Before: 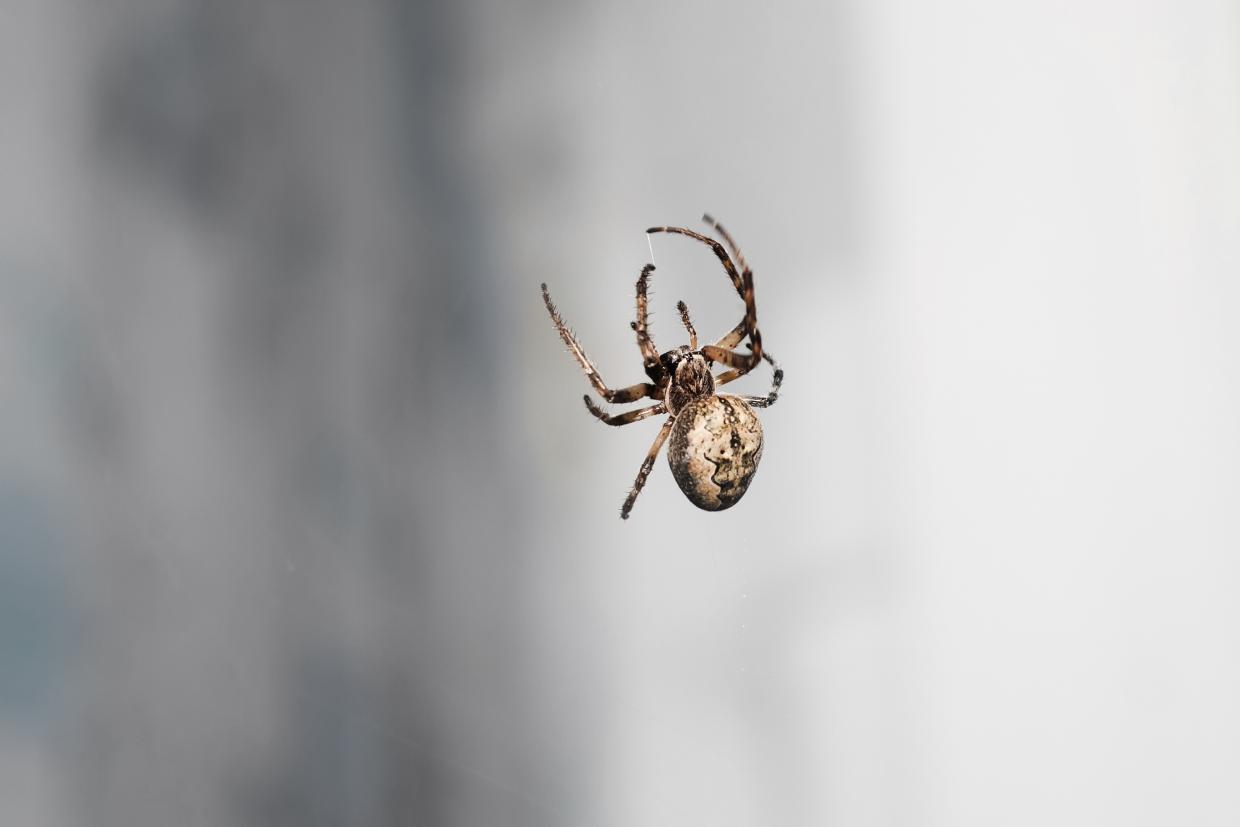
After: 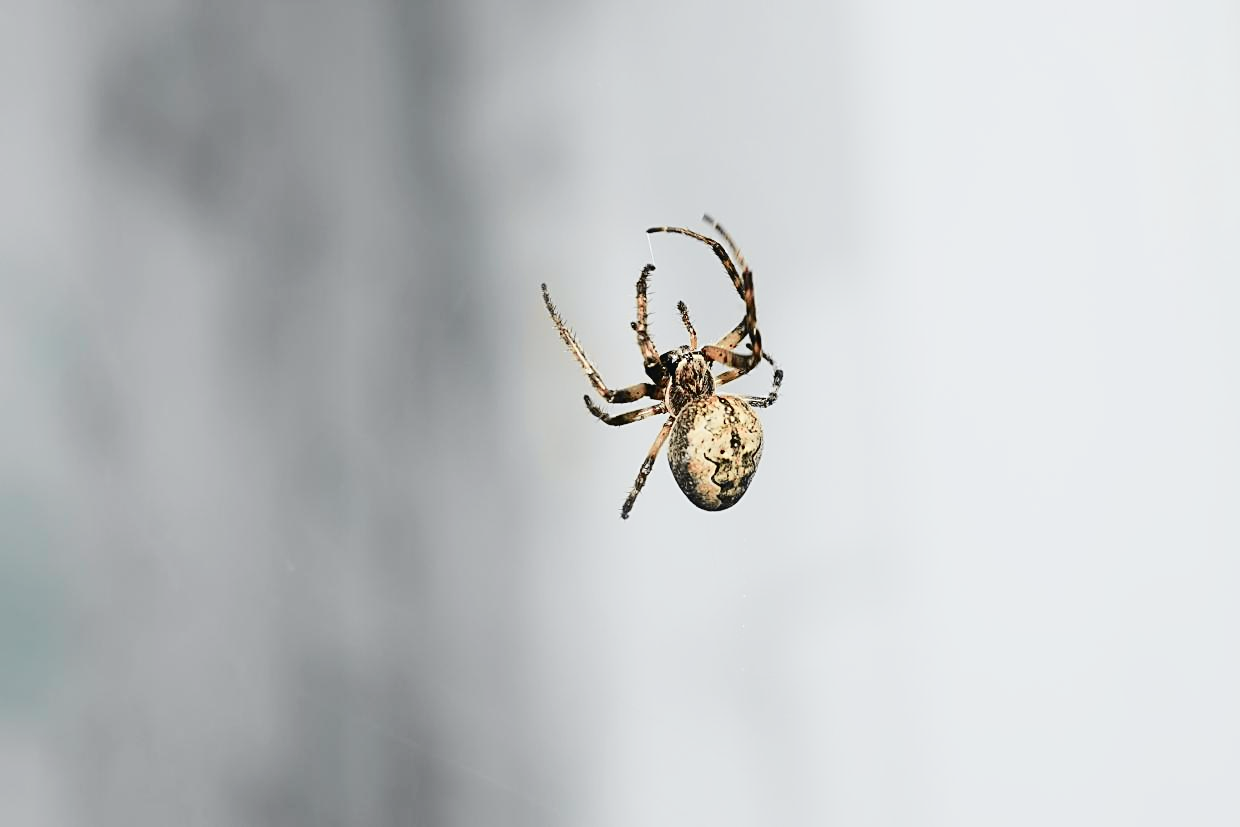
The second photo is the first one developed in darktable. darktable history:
exposure: exposure 0.014 EV, compensate highlight preservation false
sharpen: on, module defaults
tone curve: curves: ch0 [(0, 0.026) (0.104, 0.1) (0.233, 0.262) (0.398, 0.507) (0.498, 0.621) (0.65, 0.757) (0.835, 0.883) (1, 0.961)]; ch1 [(0, 0) (0.346, 0.307) (0.408, 0.369) (0.453, 0.457) (0.482, 0.476) (0.502, 0.498) (0.521, 0.503) (0.553, 0.554) (0.638, 0.646) (0.693, 0.727) (1, 1)]; ch2 [(0, 0) (0.366, 0.337) (0.434, 0.46) (0.485, 0.494) (0.5, 0.494) (0.511, 0.508) (0.537, 0.55) (0.579, 0.599) (0.663, 0.67) (1, 1)], color space Lab, independent channels, preserve colors none
